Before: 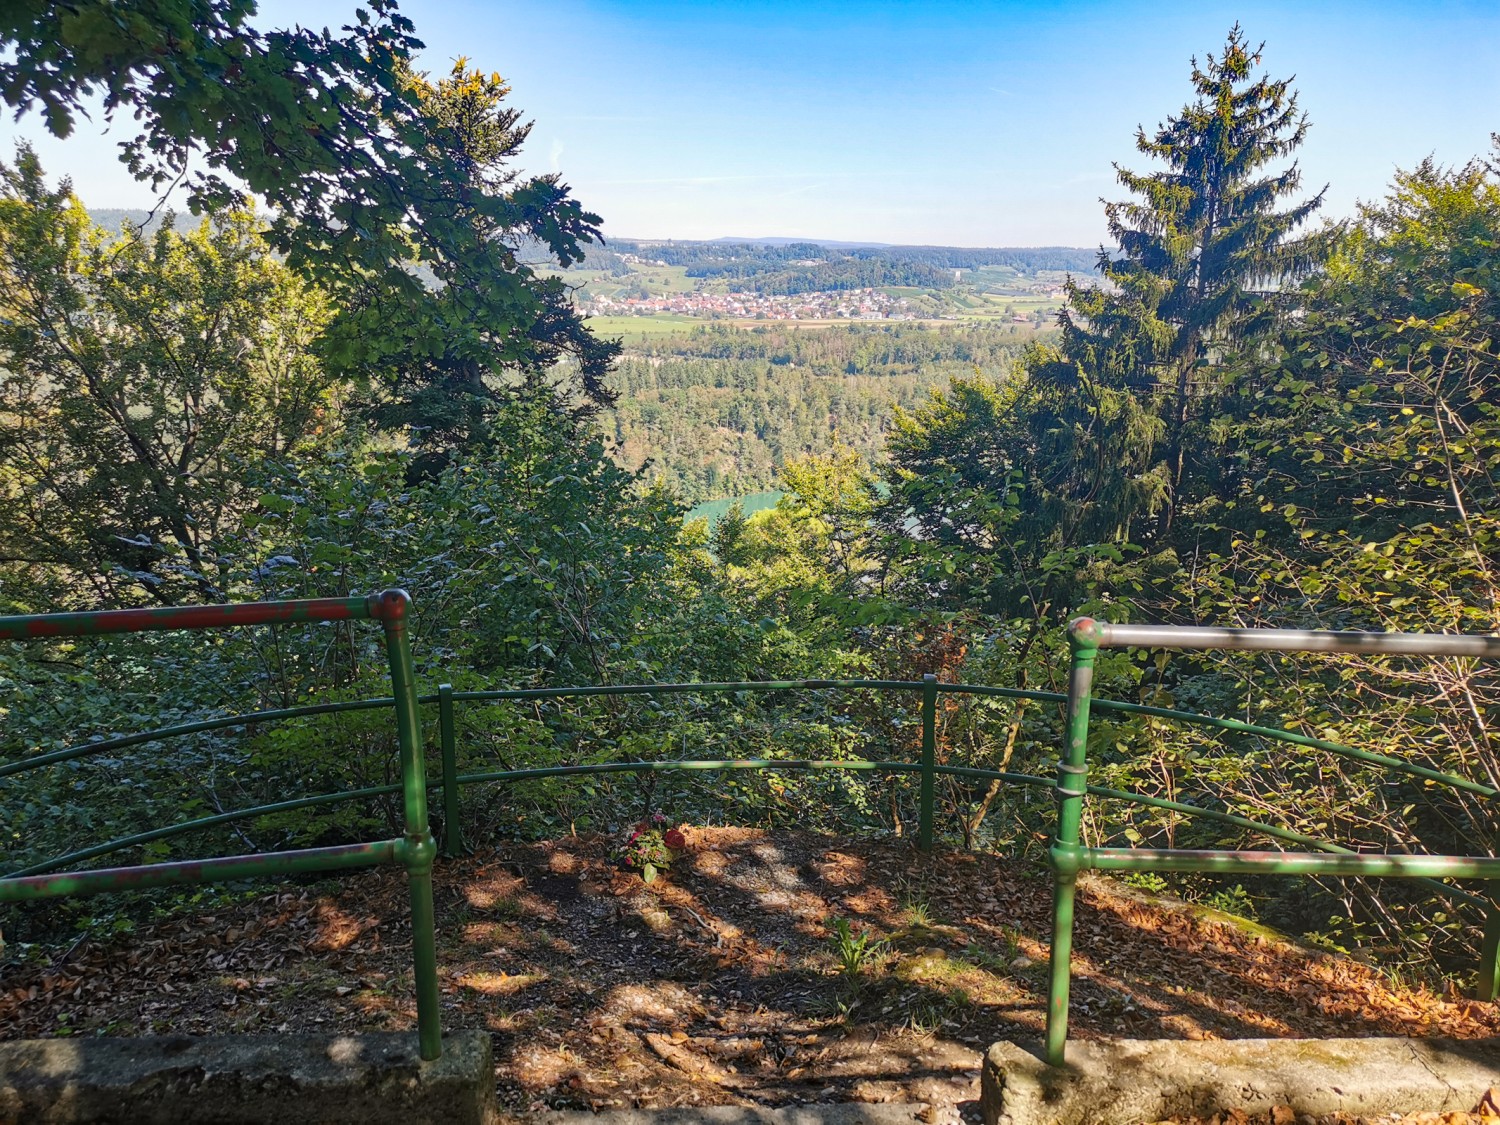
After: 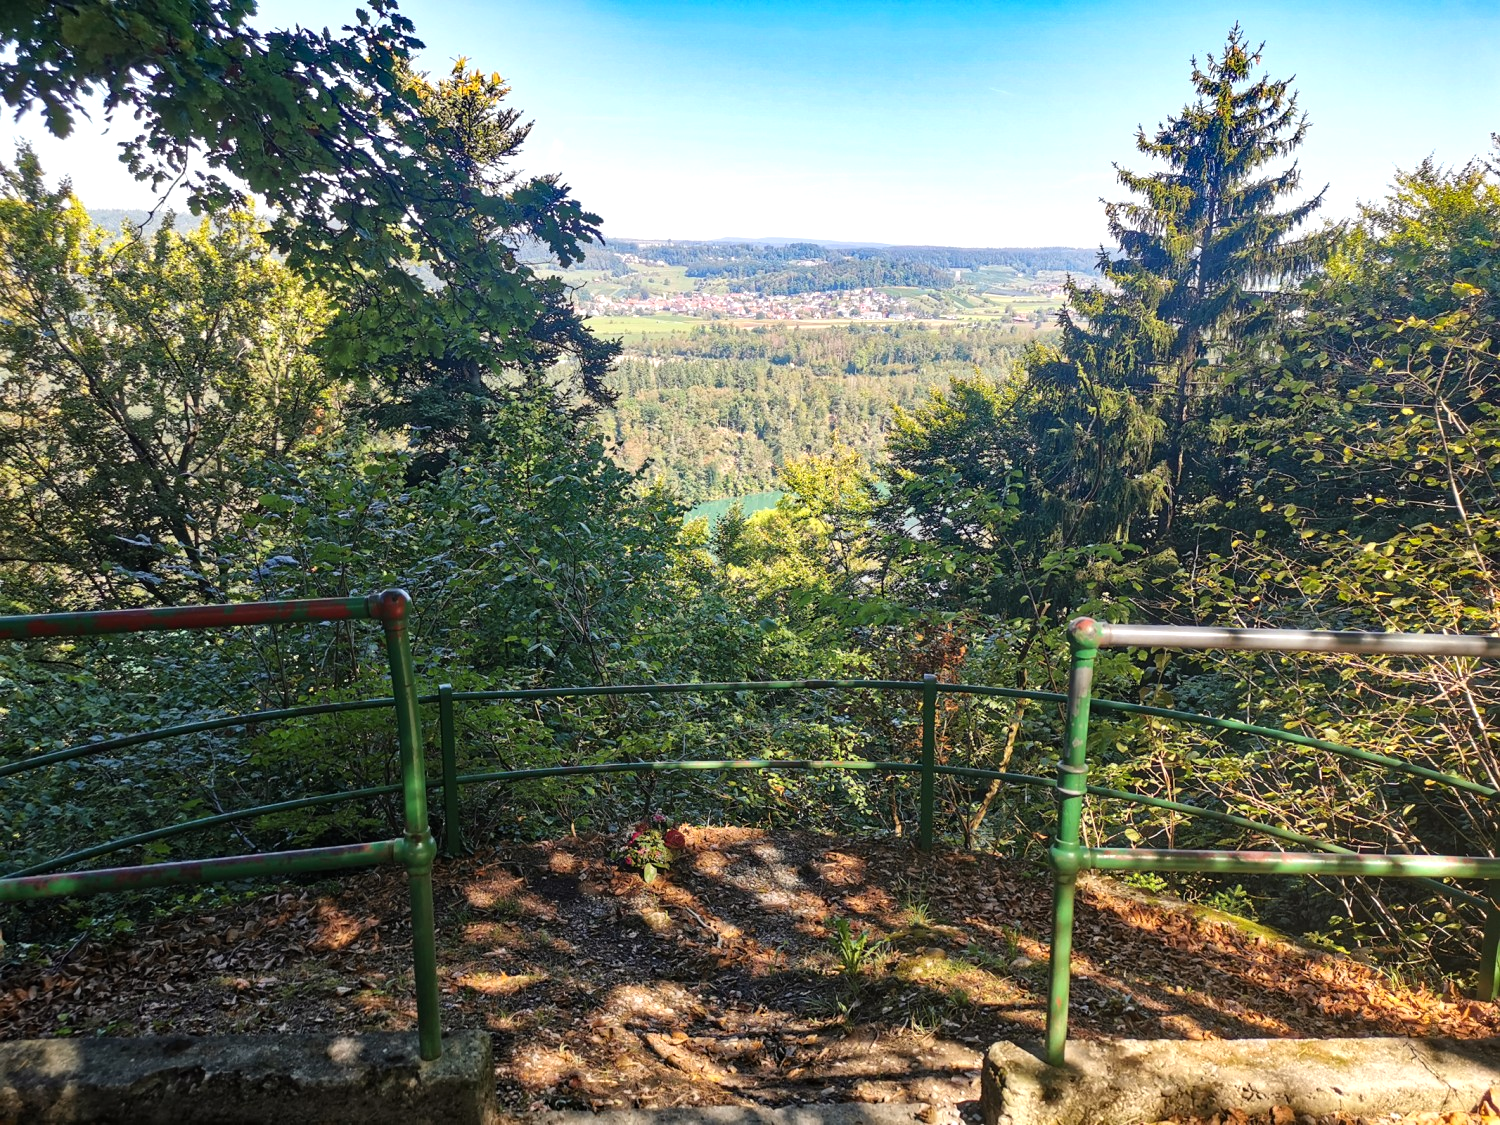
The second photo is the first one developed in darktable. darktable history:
tone equalizer: -8 EV -0.419 EV, -7 EV -0.42 EV, -6 EV -0.364 EV, -5 EV -0.236 EV, -3 EV 0.225 EV, -2 EV 0.328 EV, -1 EV 0.407 EV, +0 EV 0.4 EV
